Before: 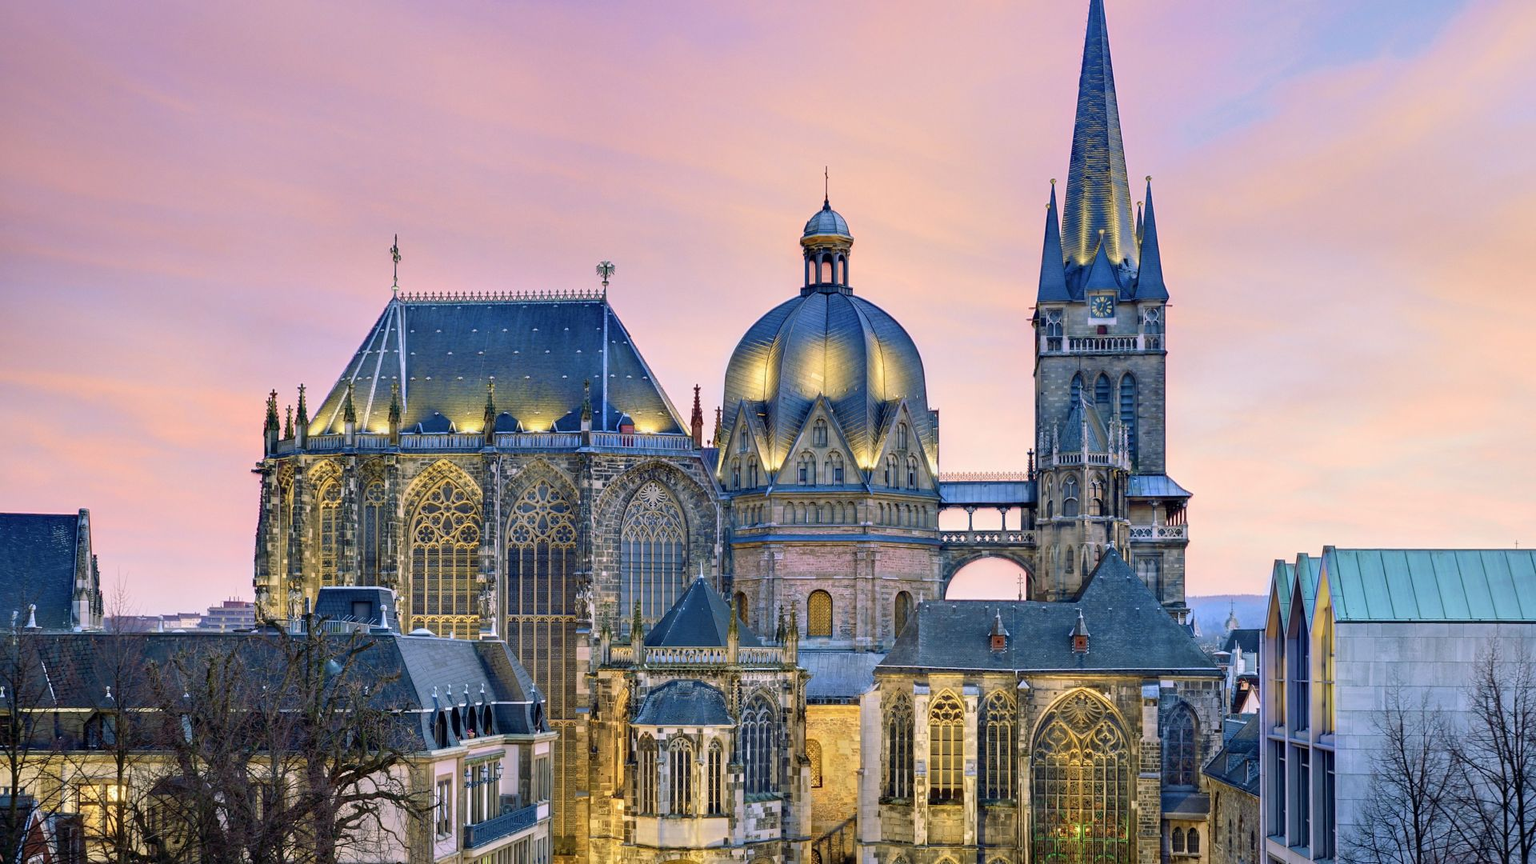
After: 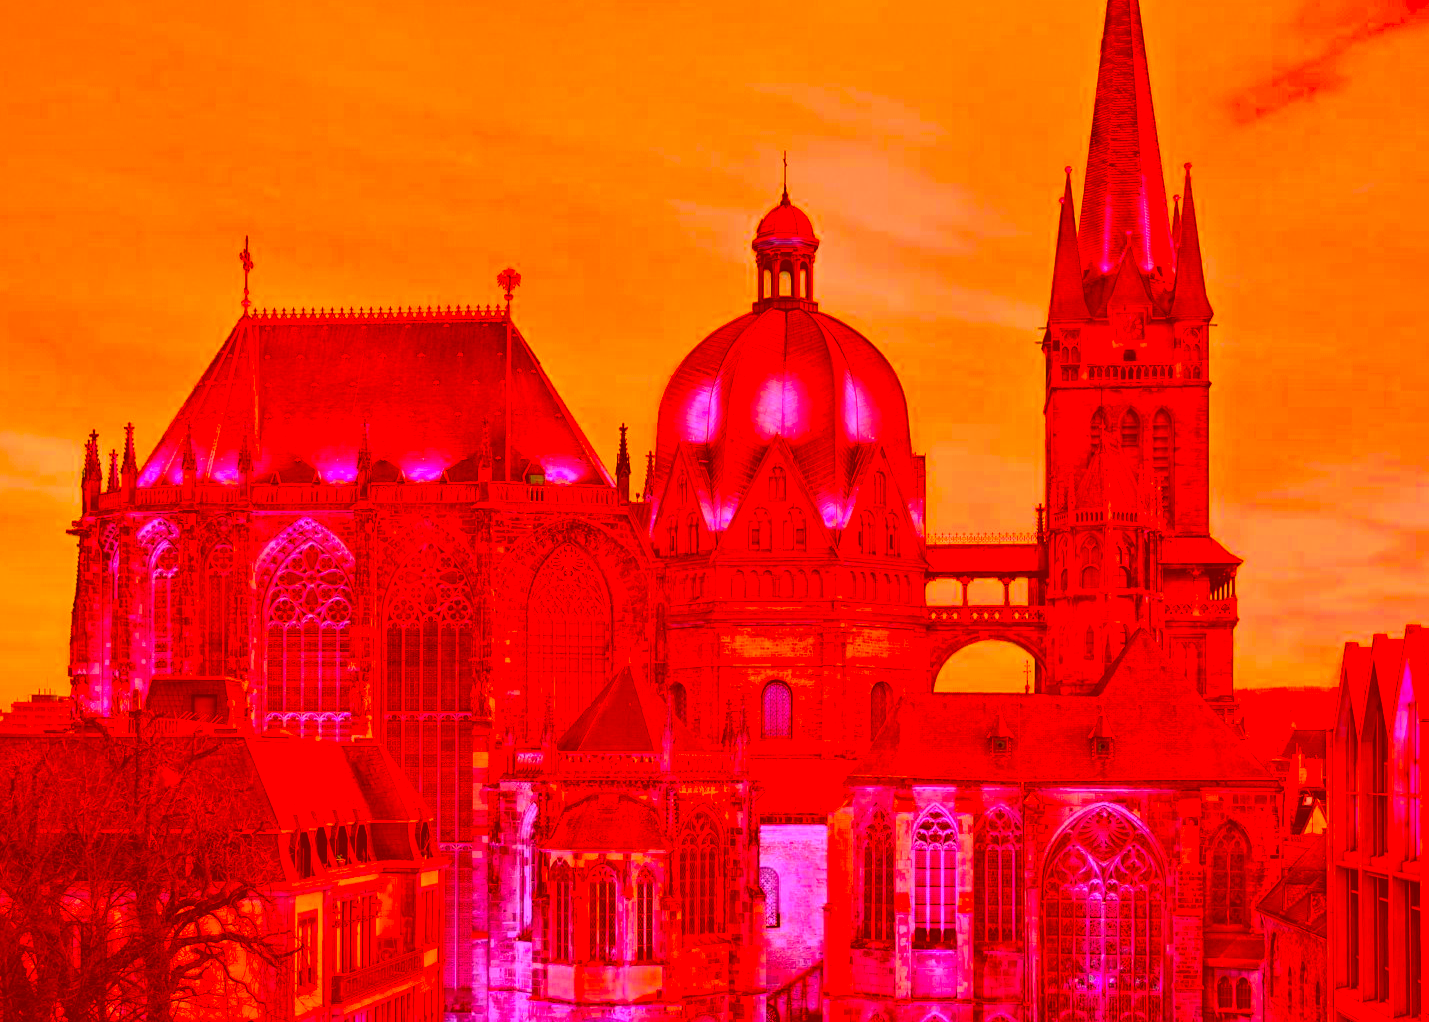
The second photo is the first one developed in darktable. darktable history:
color correction: highlights a* -39.45, highlights b* -39.97, shadows a* -39.97, shadows b* -39.74, saturation -2.94
crop and rotate: left 12.951%, top 5.302%, right 12.572%
